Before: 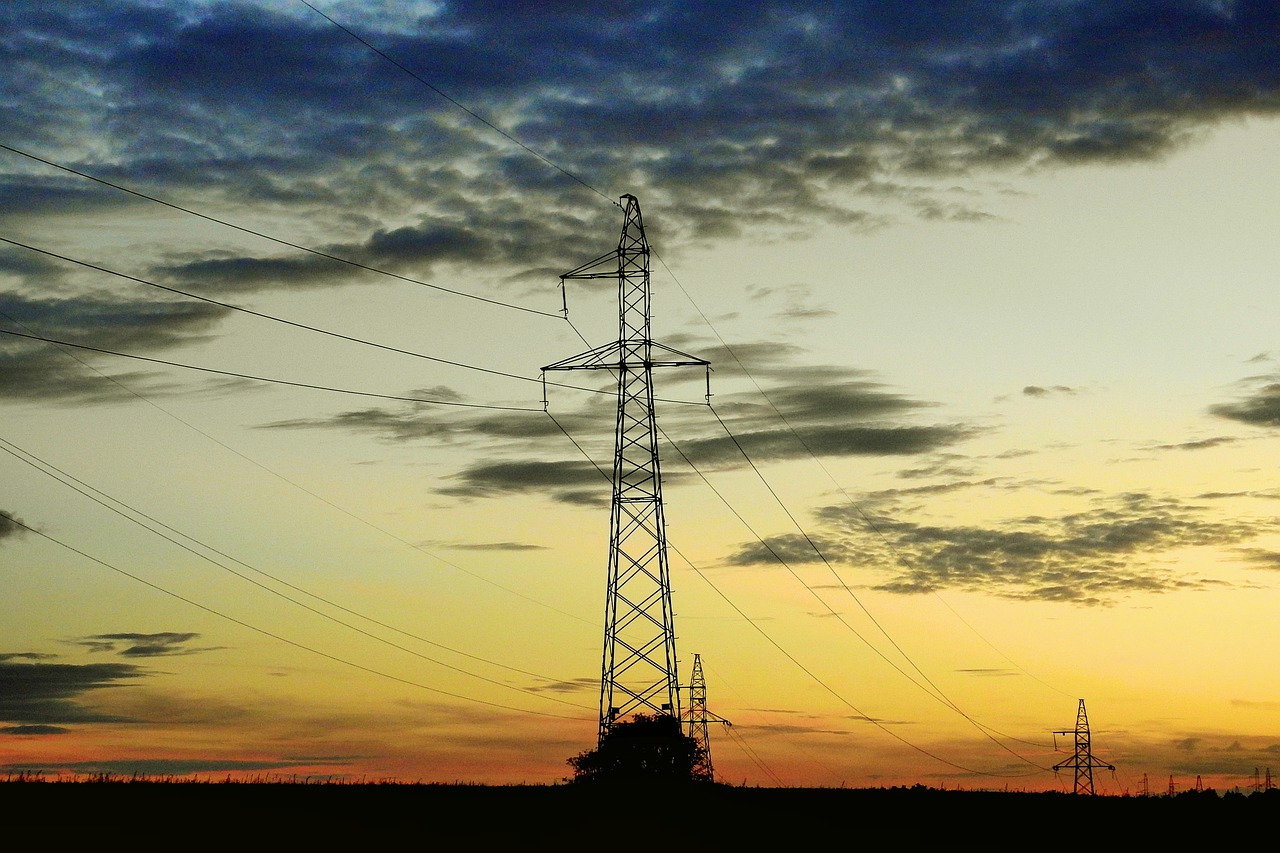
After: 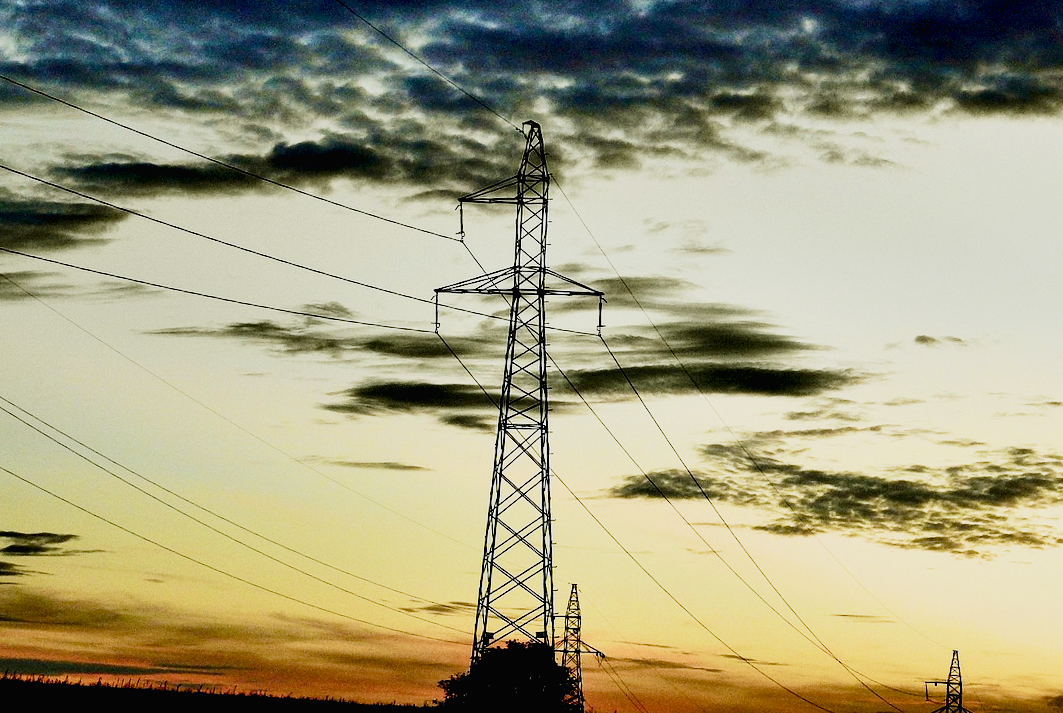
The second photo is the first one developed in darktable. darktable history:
crop and rotate: angle -3.21°, left 5.25%, top 5.188%, right 4.79%, bottom 4.275%
tone curve: curves: ch0 [(0.016, 0.011) (0.204, 0.146) (0.515, 0.476) (0.78, 0.795) (1, 0.981)], color space Lab, linked channels, preserve colors none
contrast equalizer: octaves 7, y [[0.6 ×6], [0.55 ×6], [0 ×6], [0 ×6], [0 ×6]]
tone equalizer: -8 EV -0.755 EV, -7 EV -0.69 EV, -6 EV -0.625 EV, -5 EV -0.384 EV, -3 EV 0.39 EV, -2 EV 0.6 EV, -1 EV 0.687 EV, +0 EV 0.772 EV, edges refinement/feathering 500, mask exposure compensation -1.57 EV, preserve details no
color balance rgb: perceptual saturation grading › global saturation 20%, perceptual saturation grading › highlights -24.968%, perceptual saturation grading › shadows 24.99%, perceptual brilliance grading › global brilliance 1.84%, perceptual brilliance grading › highlights 8.006%, perceptual brilliance grading › shadows -3.982%
filmic rgb: middle gray luminance 4.55%, black relative exposure -12.91 EV, white relative exposure 5 EV, threshold 2.96 EV, target black luminance 0%, hardness 5.15, latitude 59.57%, contrast 0.761, highlights saturation mix 4.71%, shadows ↔ highlights balance 25.48%, preserve chrominance no, color science v5 (2021), enable highlight reconstruction true
velvia: on, module defaults
